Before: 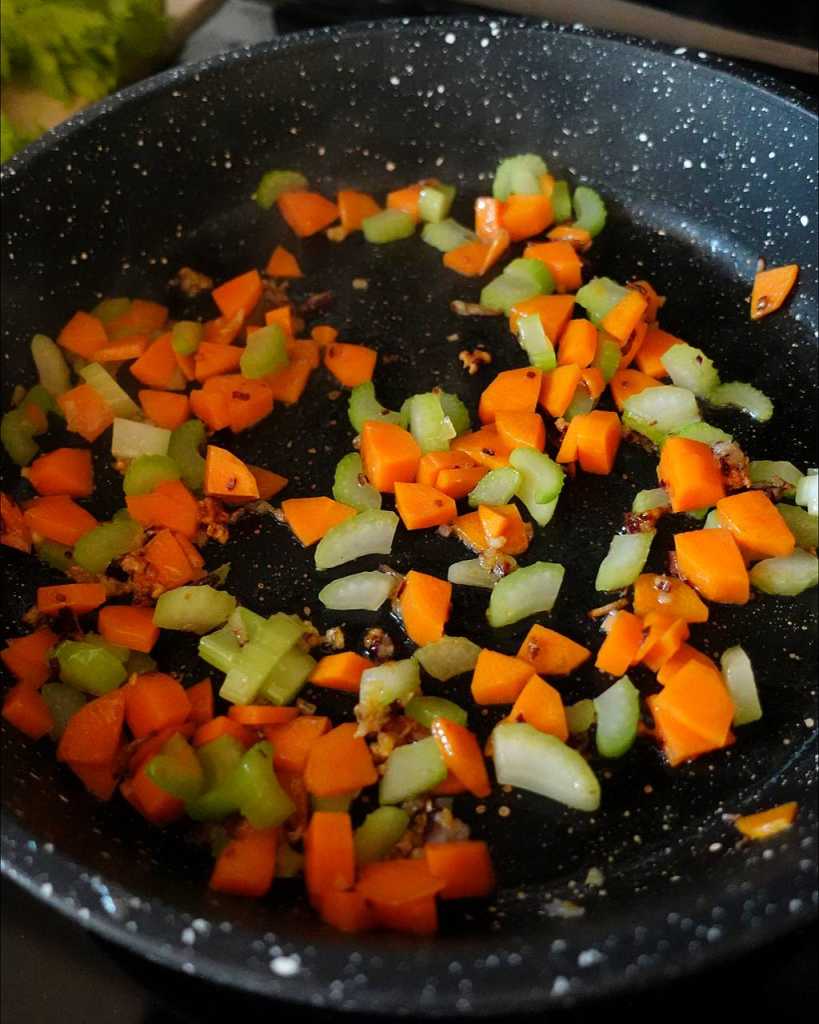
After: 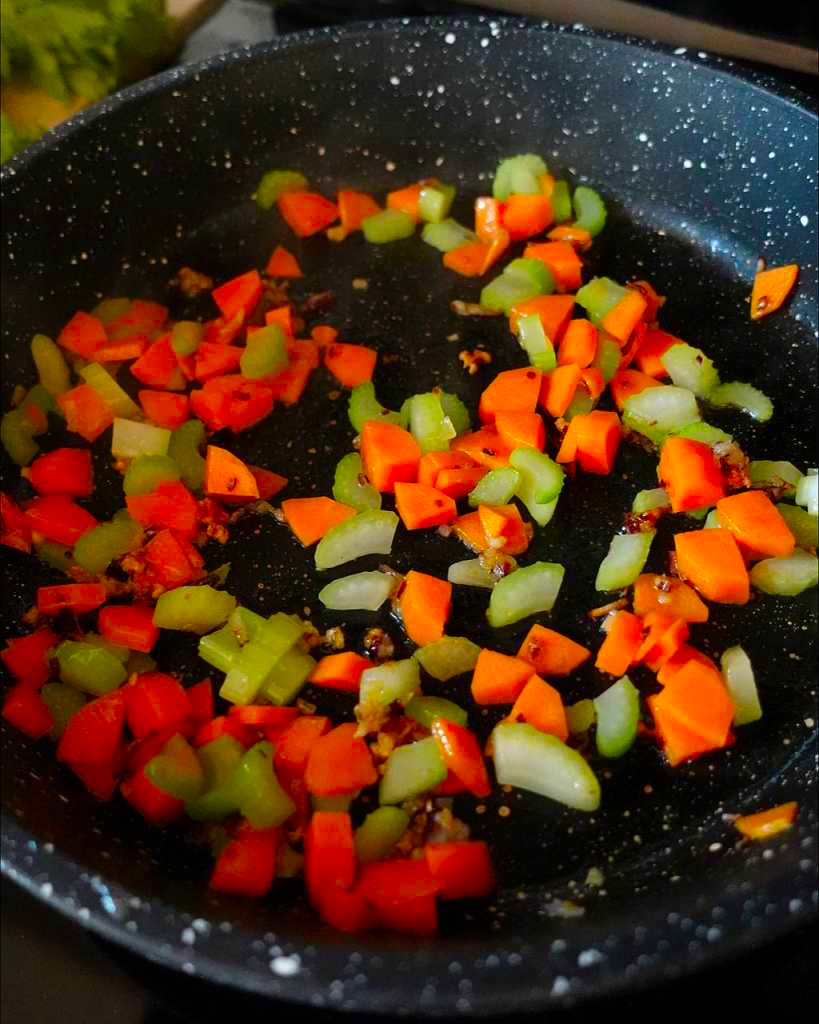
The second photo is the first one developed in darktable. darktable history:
contrast brightness saturation: brightness -0.02, saturation 0.35
